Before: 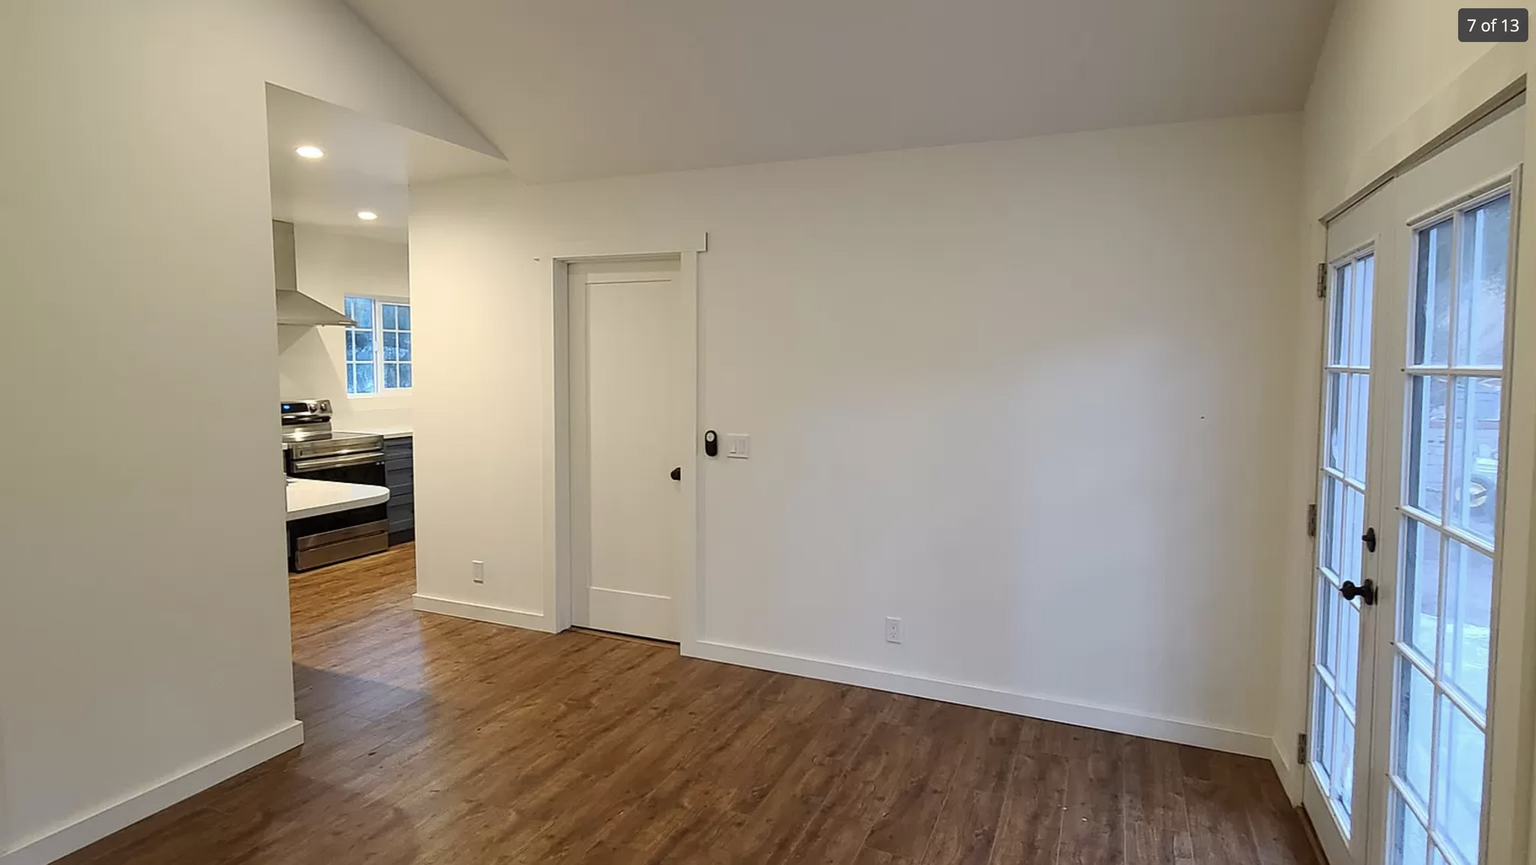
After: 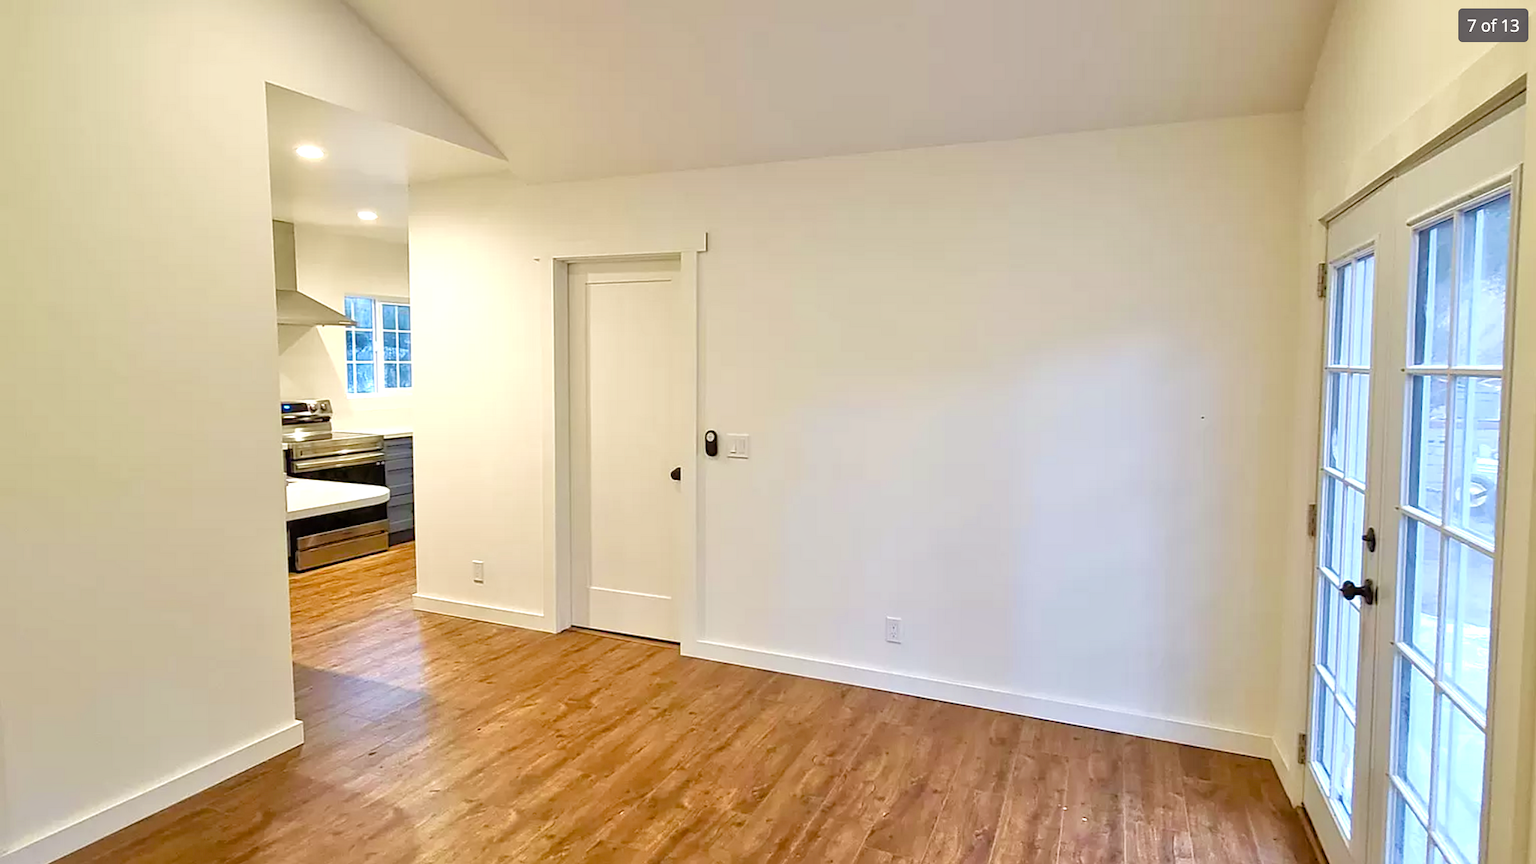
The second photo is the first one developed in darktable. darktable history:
tone equalizer: -7 EV 0.15 EV, -6 EV 0.6 EV, -5 EV 1.15 EV, -4 EV 1.33 EV, -3 EV 1.15 EV, -2 EV 0.6 EV, -1 EV 0.15 EV, mask exposure compensation -0.5 EV
velvia: on, module defaults
color balance rgb: perceptual saturation grading › global saturation 25%, perceptual saturation grading › highlights -50%, perceptual saturation grading › shadows 30%, perceptual brilliance grading › global brilliance 12%, global vibrance 20%
